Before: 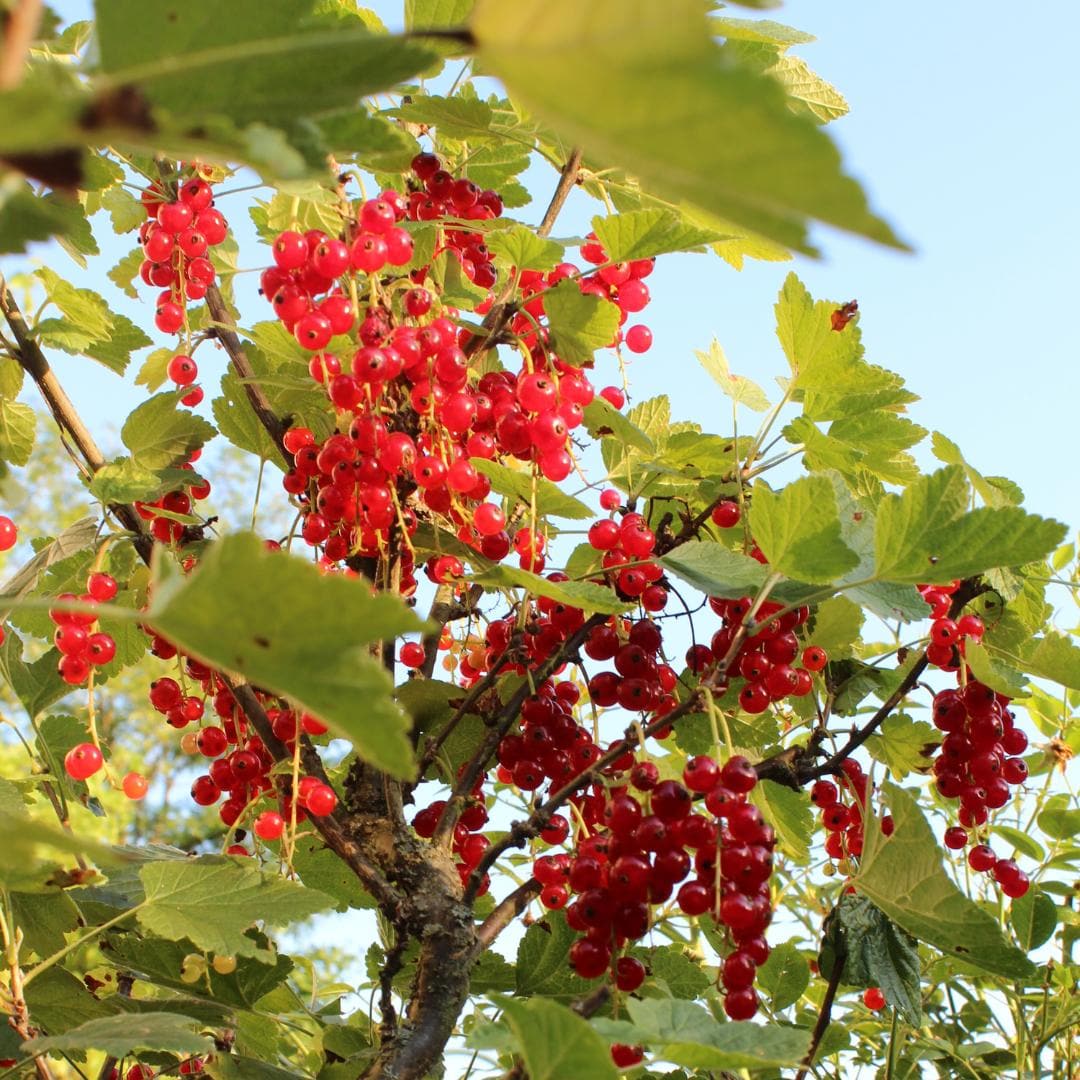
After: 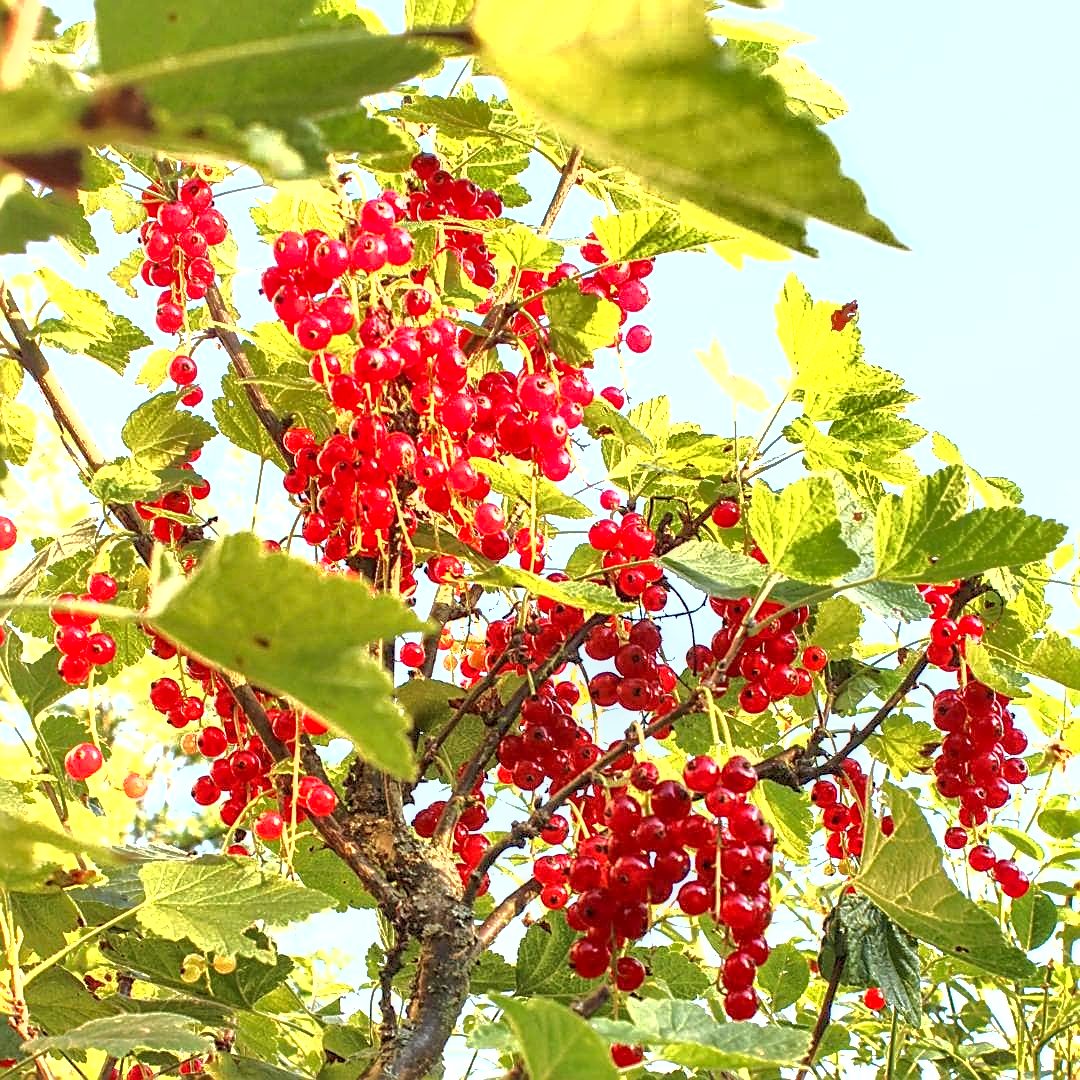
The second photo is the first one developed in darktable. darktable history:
exposure: black level correction 0.001, exposure 1.398 EV, compensate exposure bias true, compensate highlight preservation false
sharpen: amount 0.891
shadows and highlights: shadows 58.75, highlights -59.74, highlights color adjustment 0.203%
local contrast: highlights 30%, detail 130%
